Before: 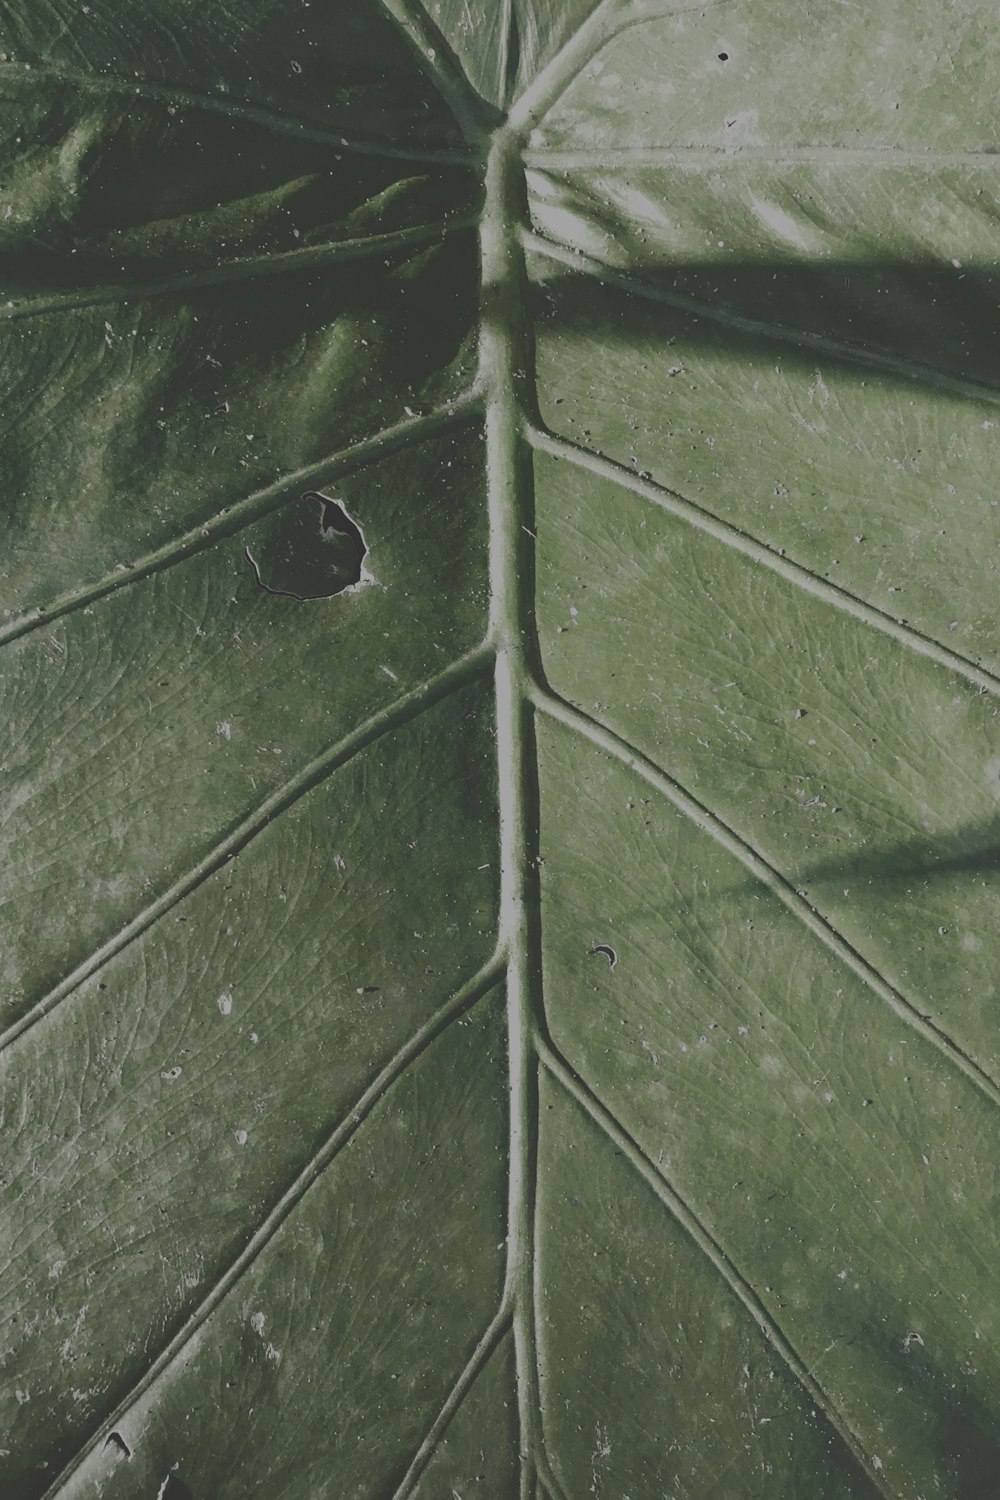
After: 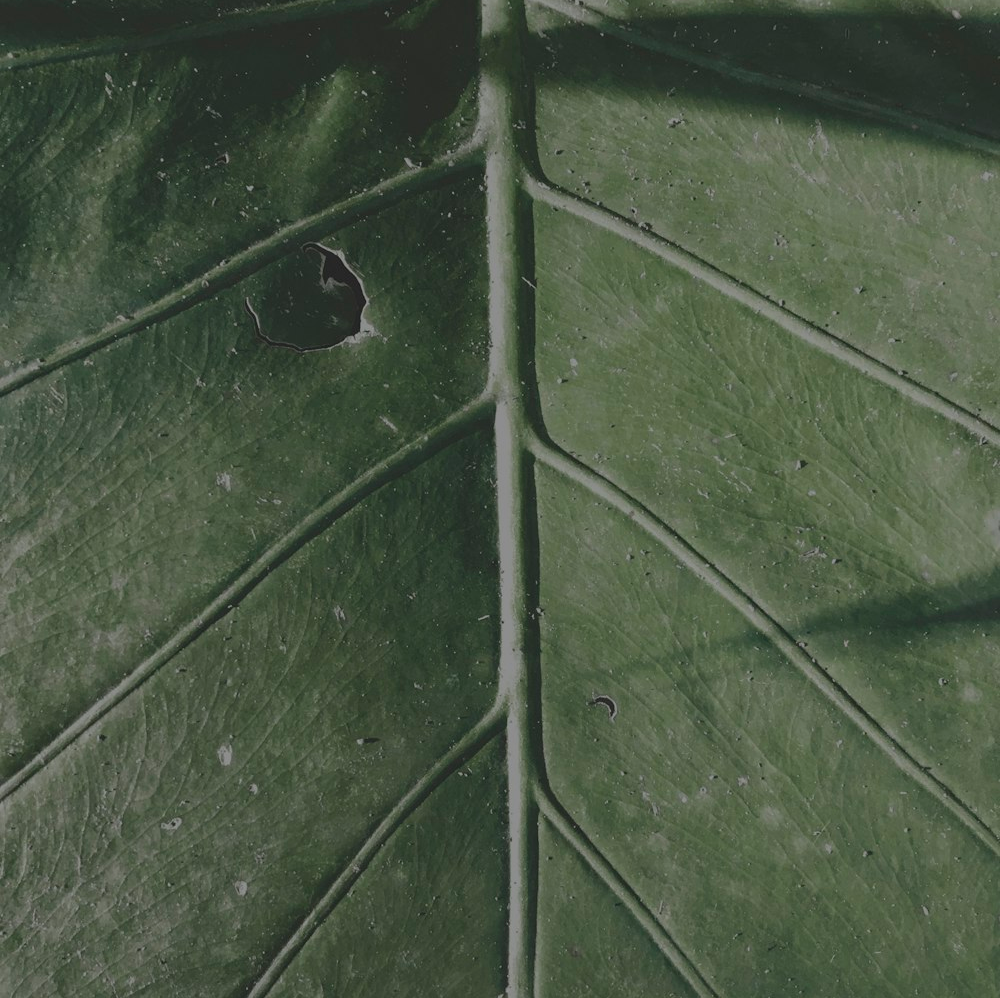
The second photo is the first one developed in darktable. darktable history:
crop: top 16.651%, bottom 16.772%
exposure: exposure -0.494 EV, compensate exposure bias true, compensate highlight preservation false
